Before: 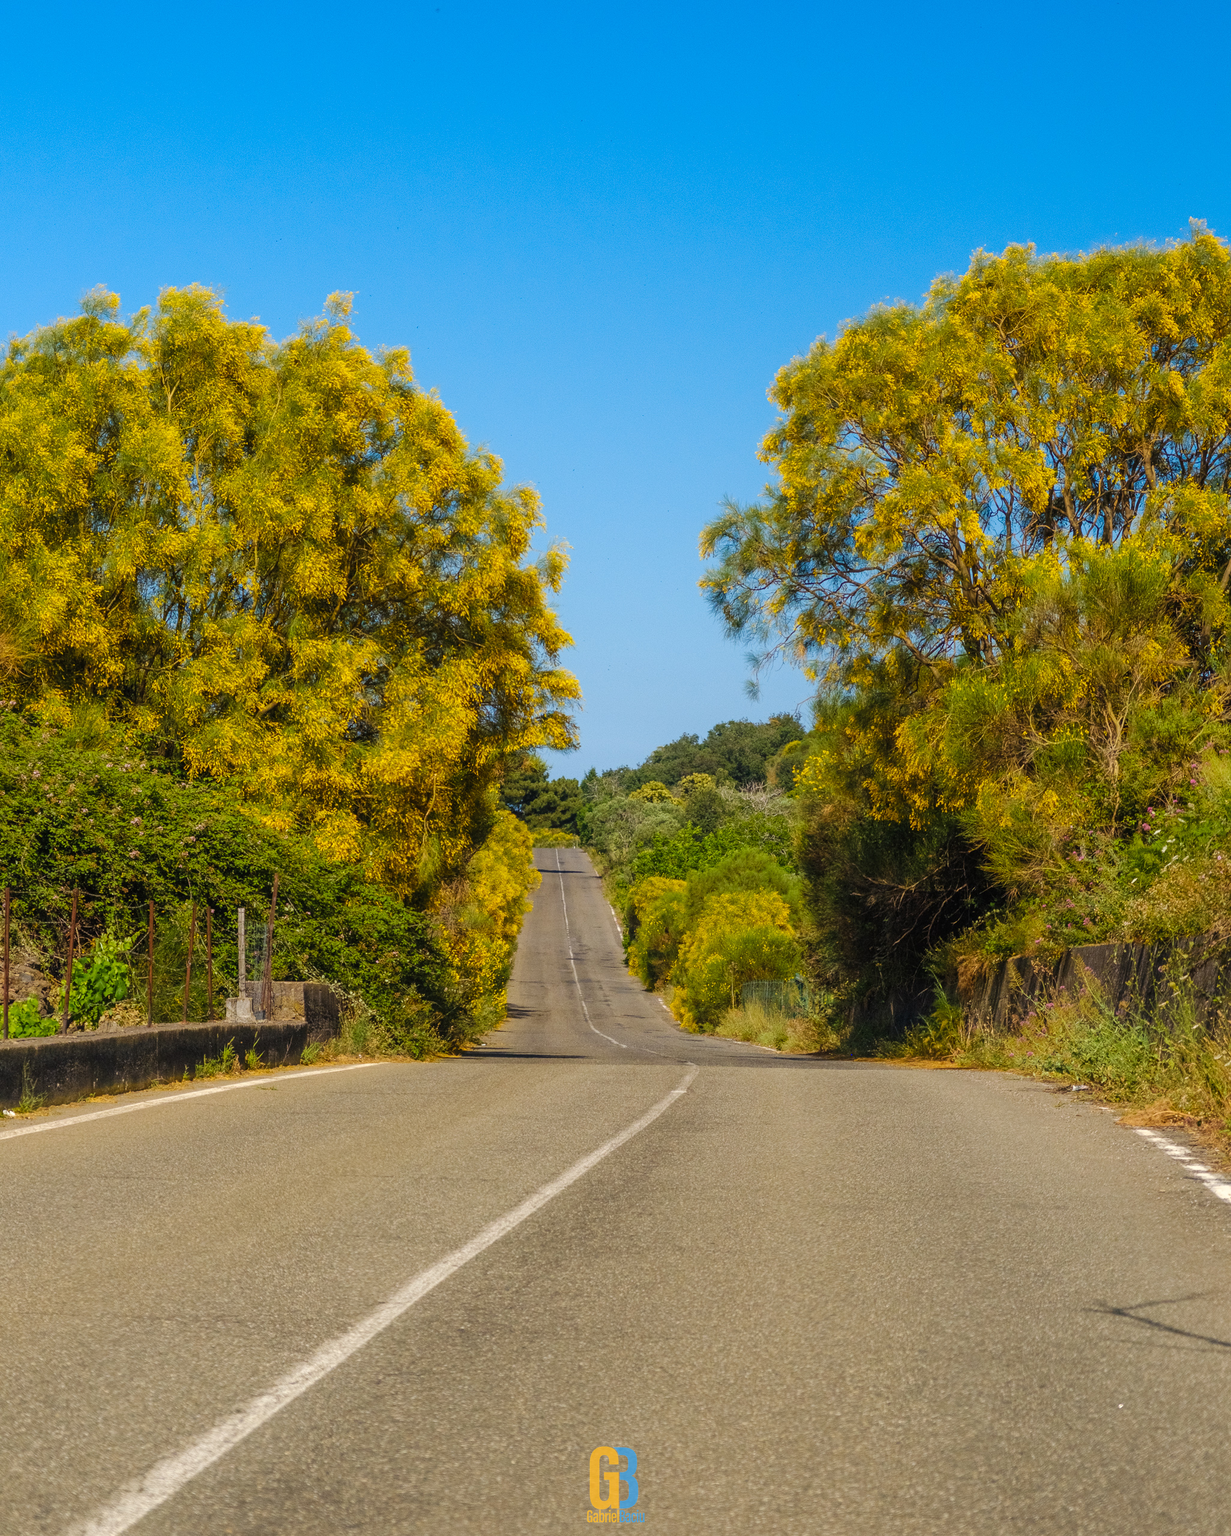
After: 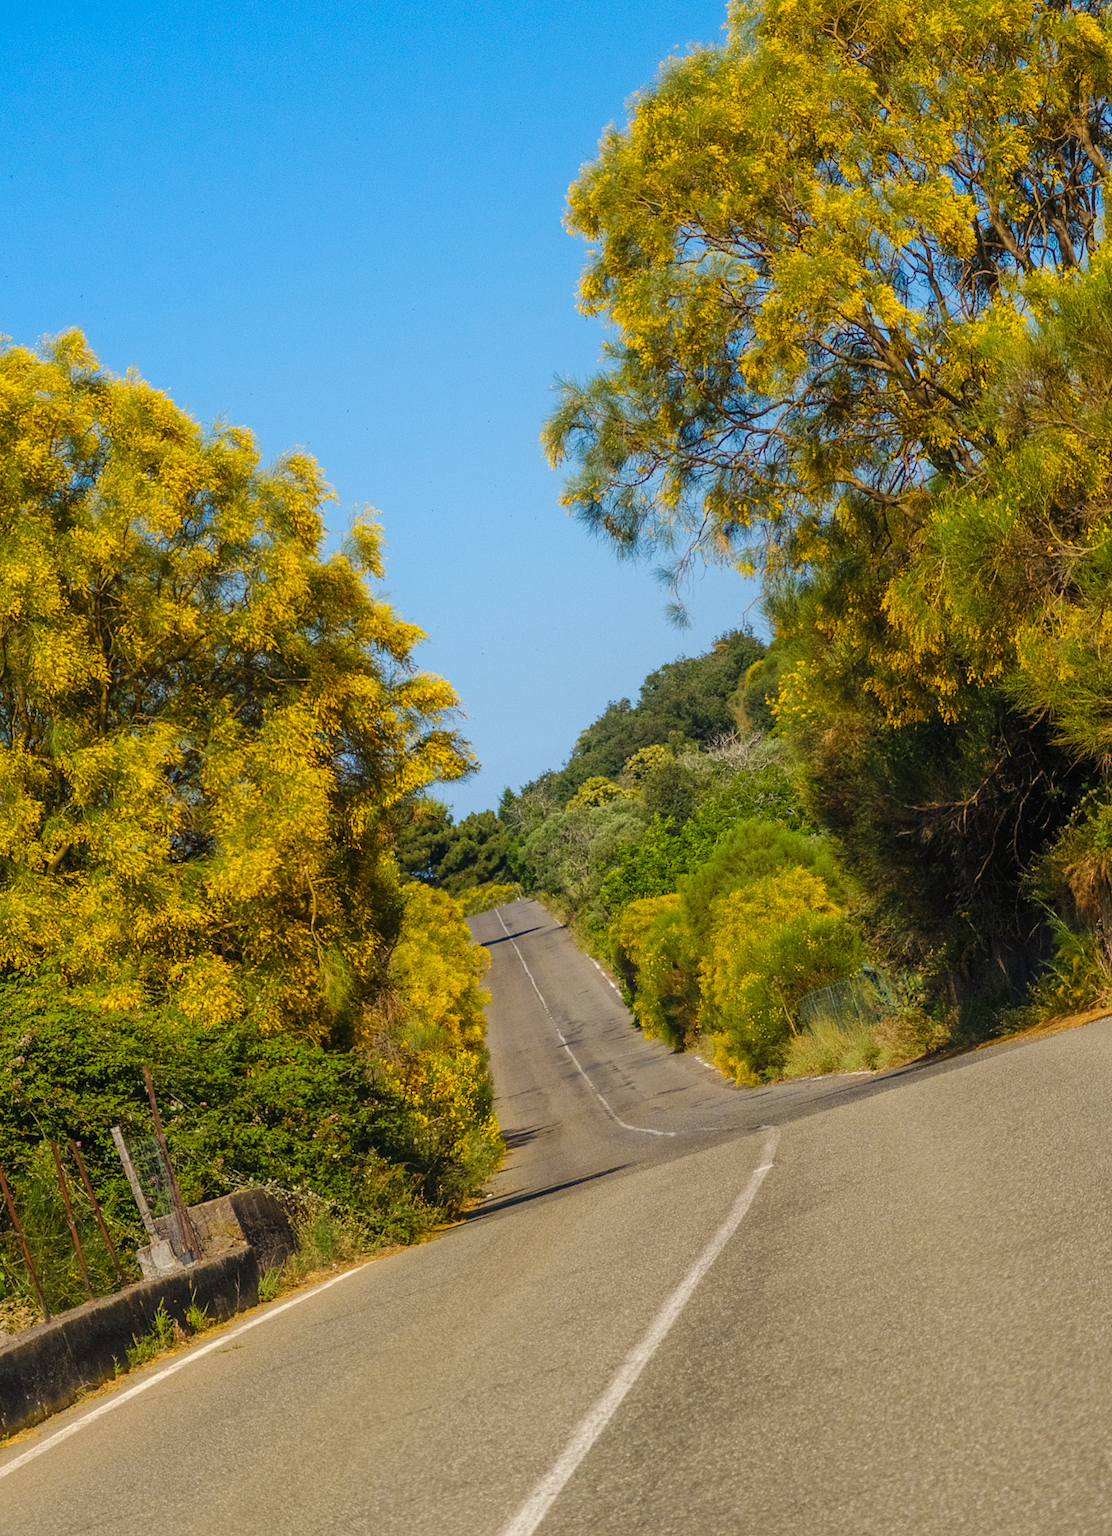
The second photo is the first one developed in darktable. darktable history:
crop and rotate: angle 19.14°, left 7.003%, right 3.632%, bottom 1.163%
